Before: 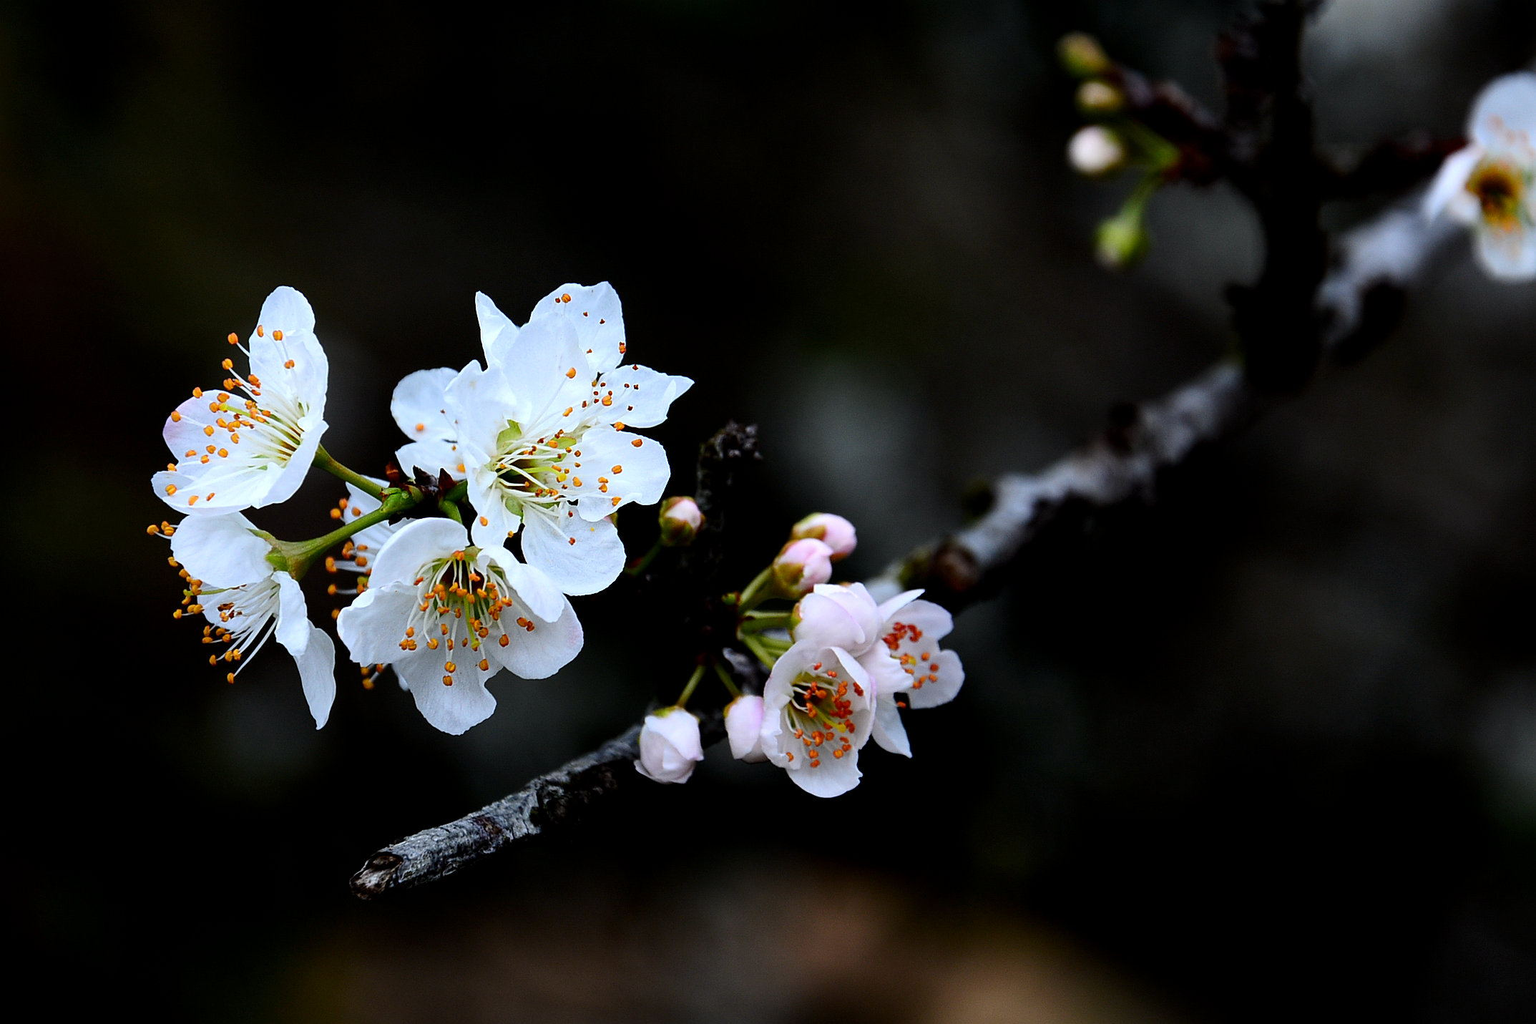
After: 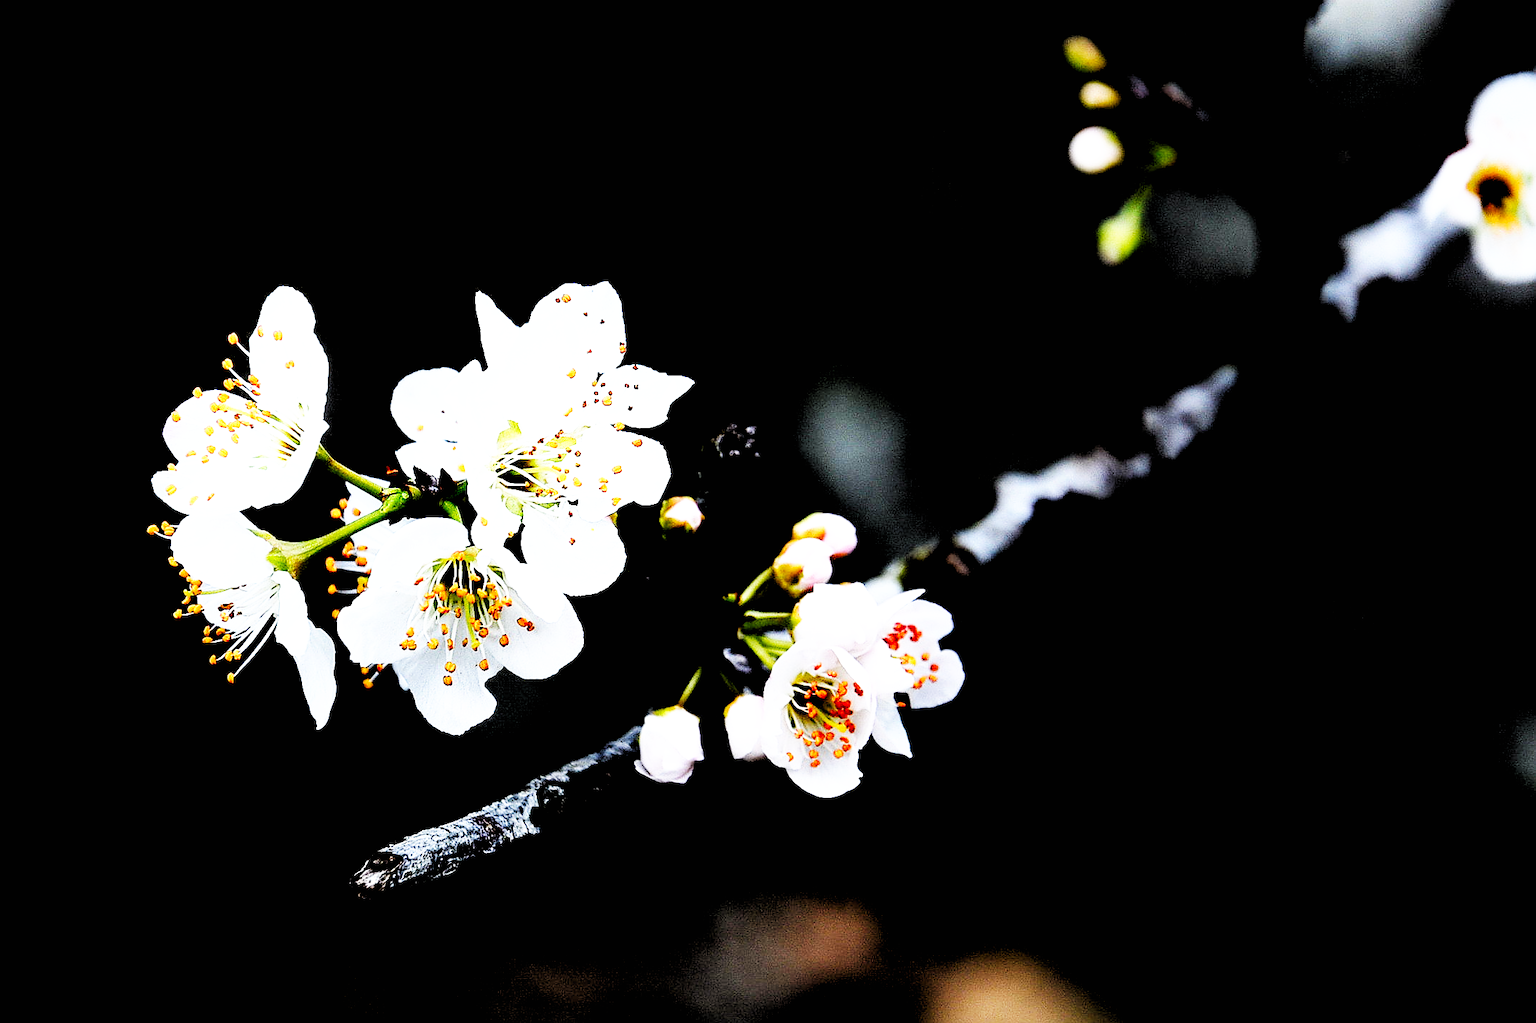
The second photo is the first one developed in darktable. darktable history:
exposure: exposure 0.6 EV, compensate highlight preservation false
base curve: curves: ch0 [(0, 0) (0.007, 0.004) (0.027, 0.03) (0.046, 0.07) (0.207, 0.54) (0.442, 0.872) (0.673, 0.972) (1, 1)], preserve colors none
rgb levels: levels [[0.029, 0.461, 0.922], [0, 0.5, 1], [0, 0.5, 1]]
sharpen: radius 0.969, amount 0.604
